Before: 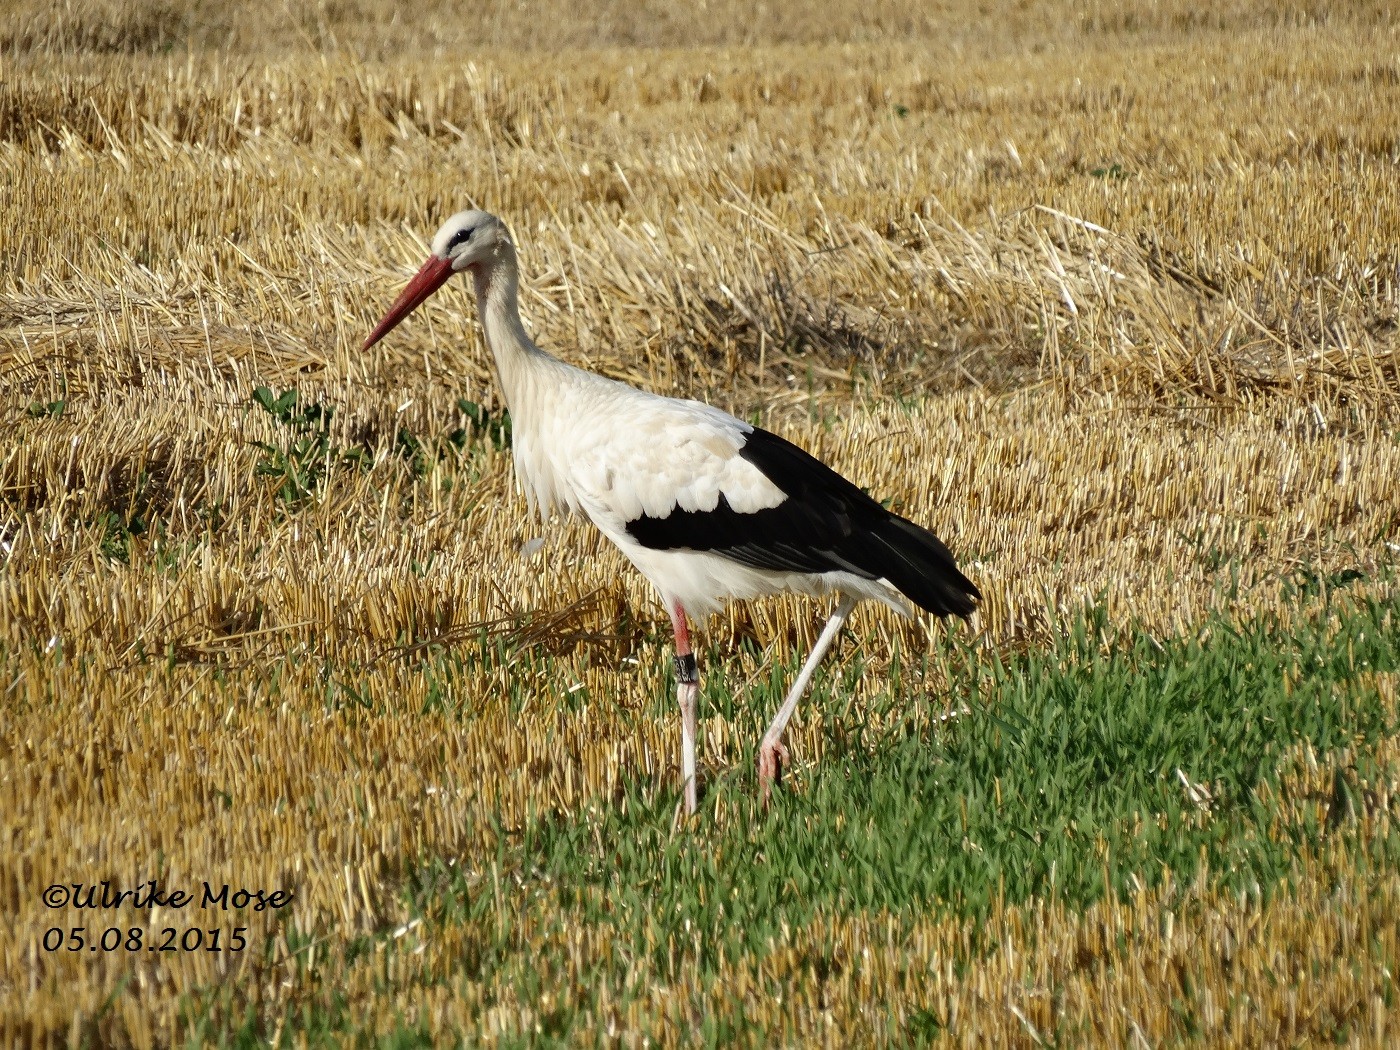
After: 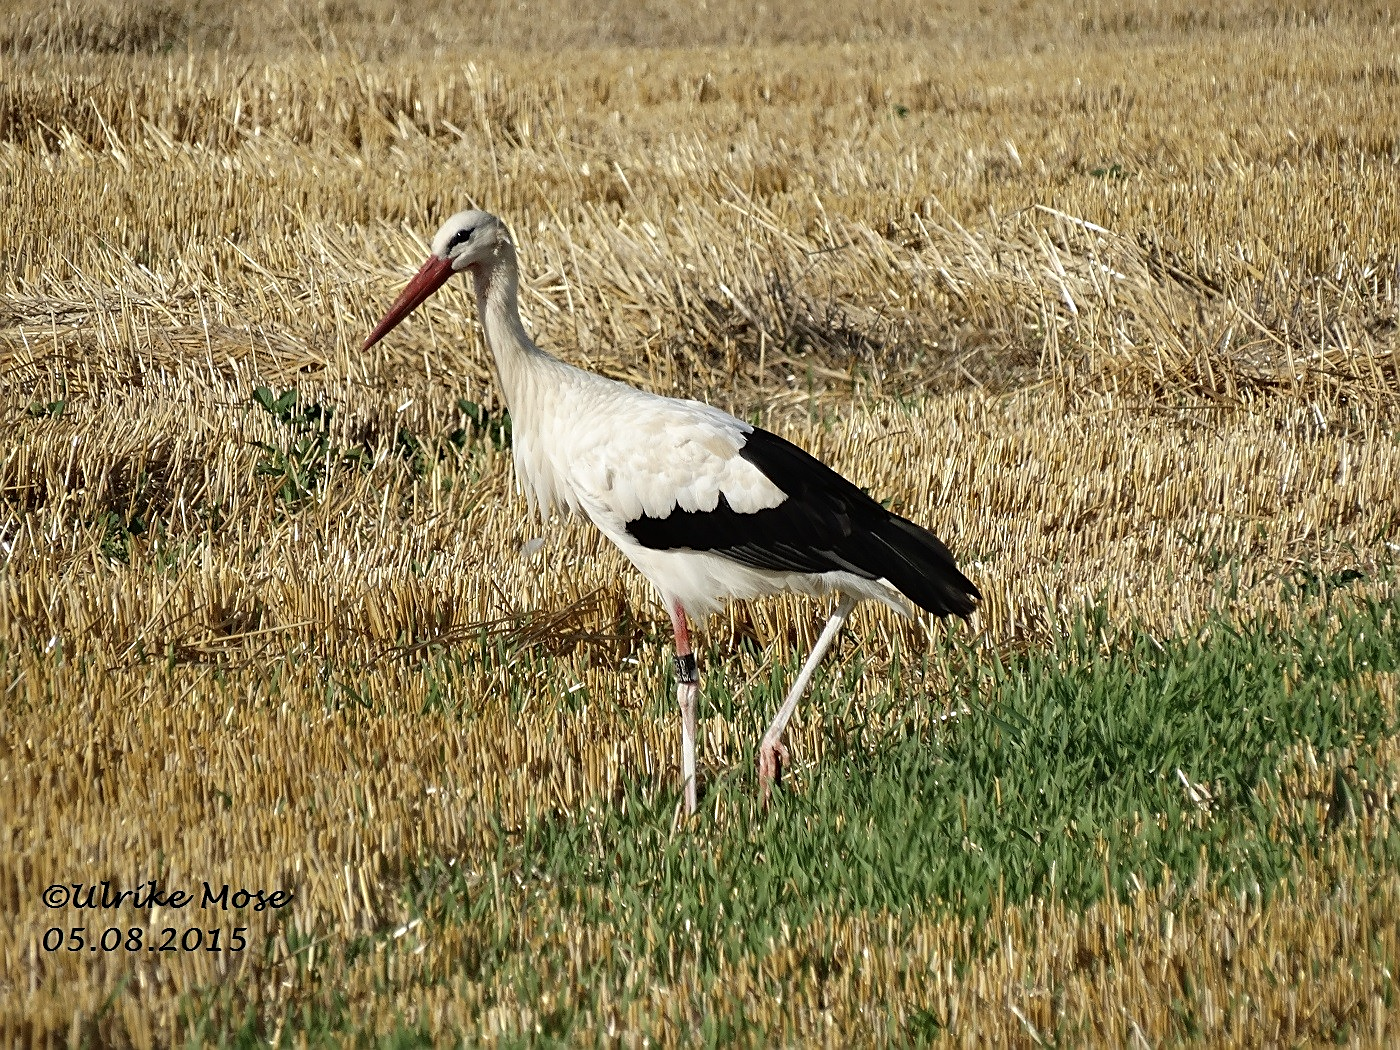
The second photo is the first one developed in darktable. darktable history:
sharpen: on, module defaults
color correction: highlights b* -0.052, saturation 0.869
